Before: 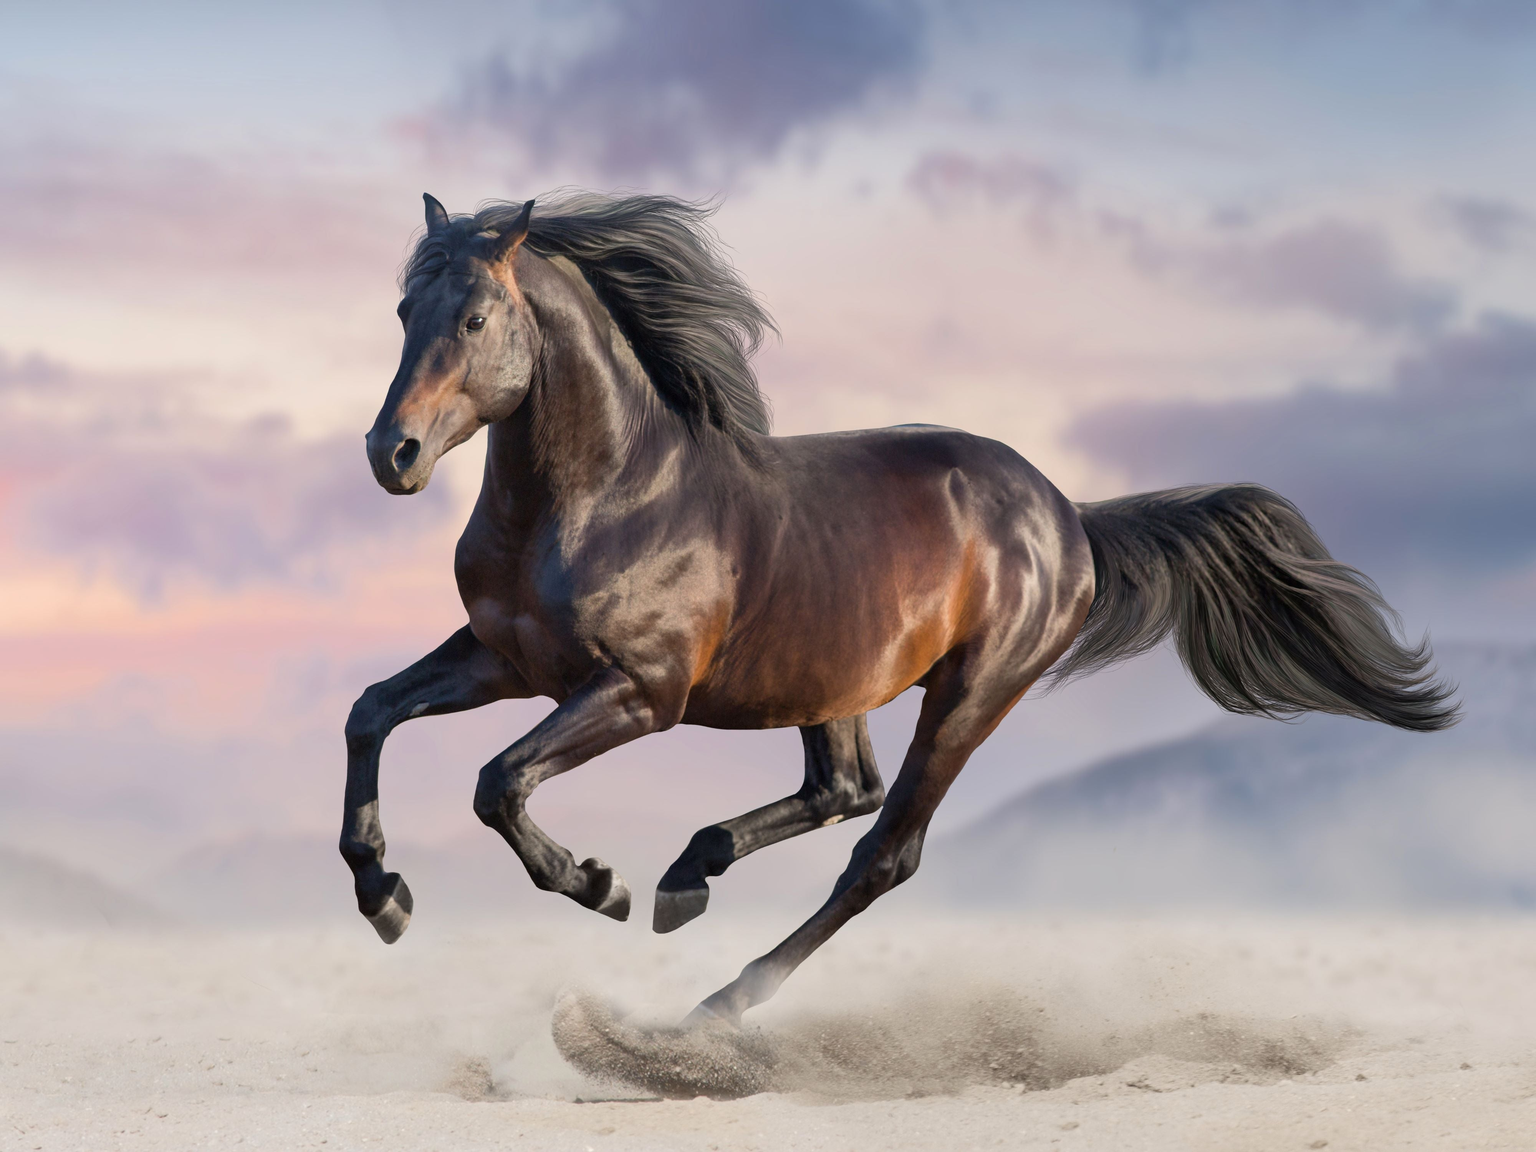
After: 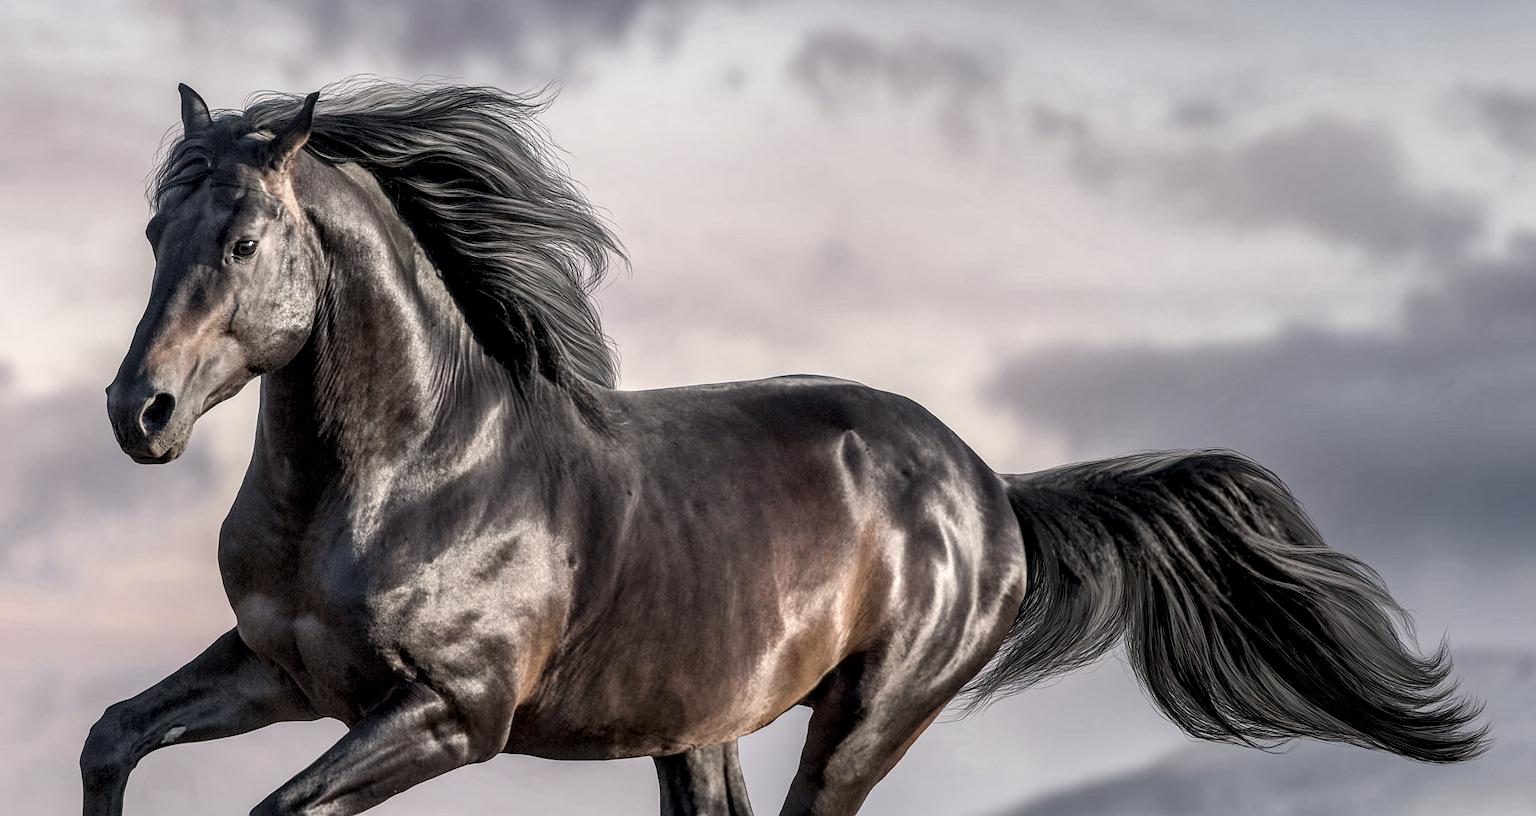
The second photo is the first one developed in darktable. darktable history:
color correction: highlights b* -0.056, saturation 0.507
sharpen: on, module defaults
local contrast: highlights 5%, shadows 7%, detail 182%
crop: left 18.367%, top 11.067%, right 2.363%, bottom 32.75%
